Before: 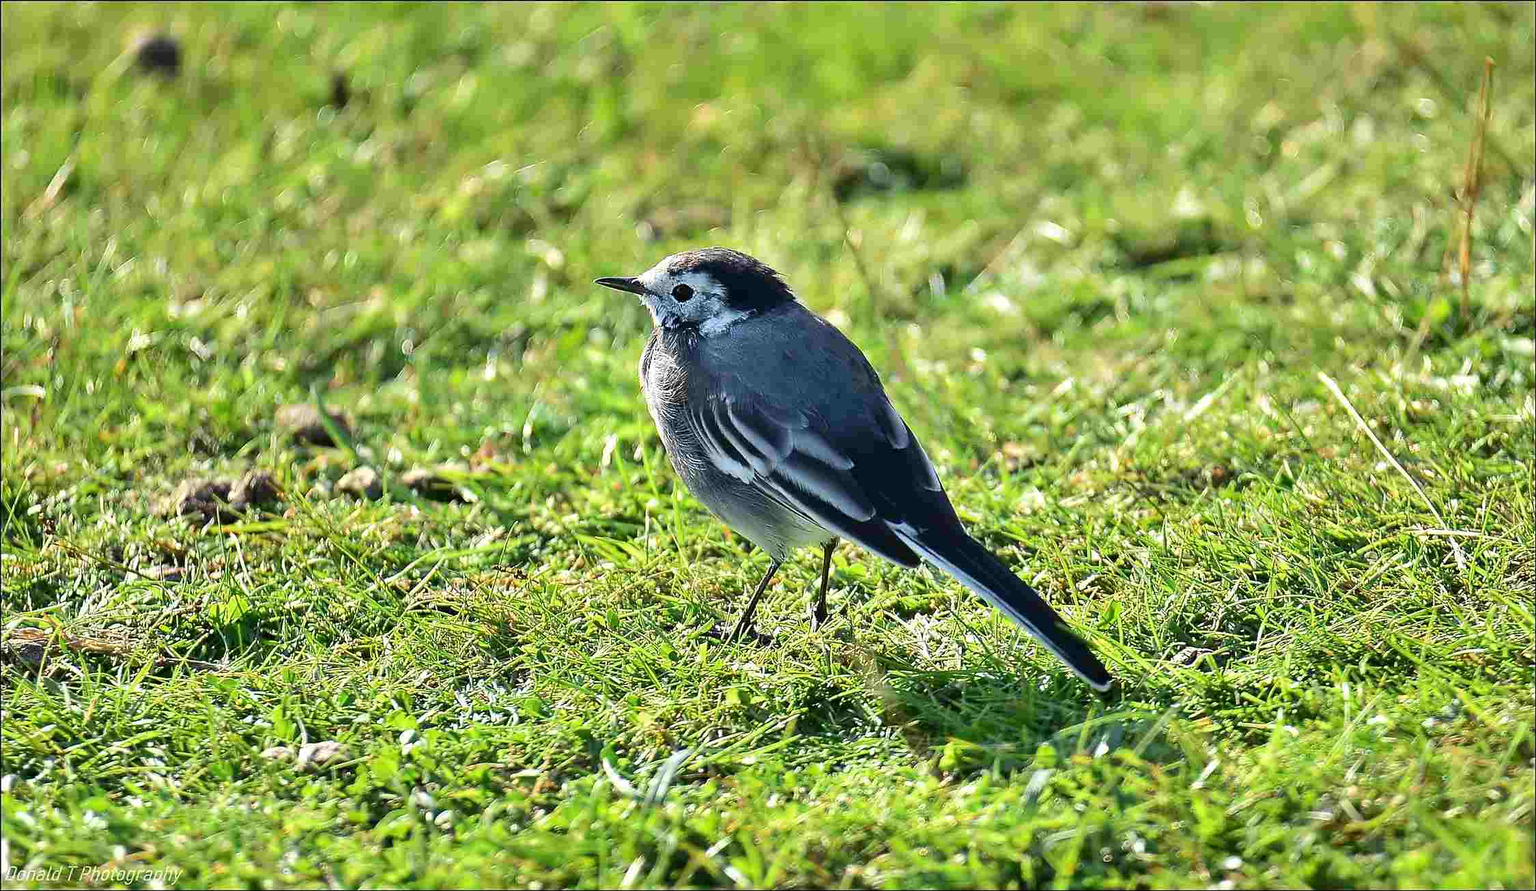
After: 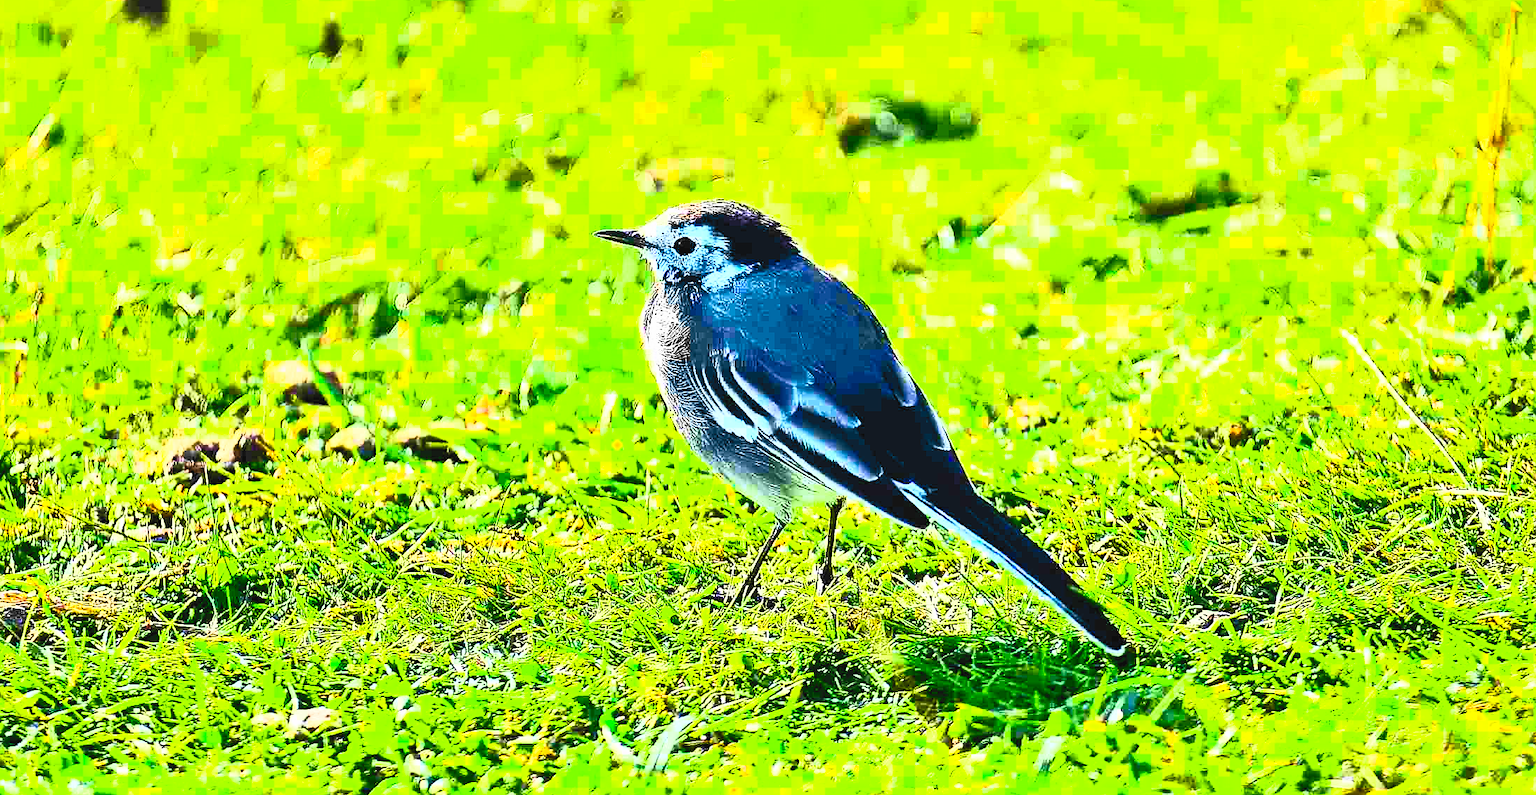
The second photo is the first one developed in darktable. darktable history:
filmic rgb: black relative exposure -9.24 EV, white relative exposure 6.75 EV, hardness 3.06, contrast 1.062
crop: left 1.194%, top 6.097%, right 1.632%, bottom 7.105%
color balance rgb: power › hue 307.52°, perceptual saturation grading › global saturation 29.677%
contrast brightness saturation: contrast 1, brightness 0.982, saturation 0.984
sharpen: on, module defaults
exposure: compensate exposure bias true, compensate highlight preservation false
